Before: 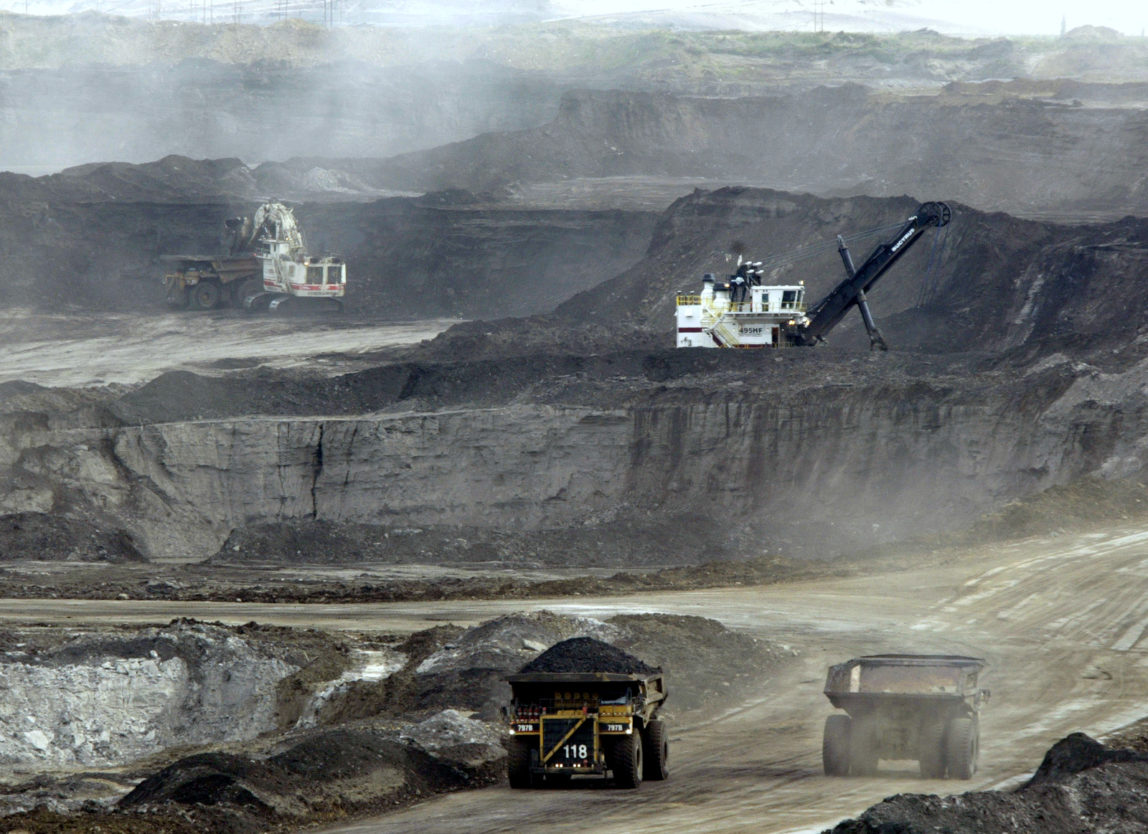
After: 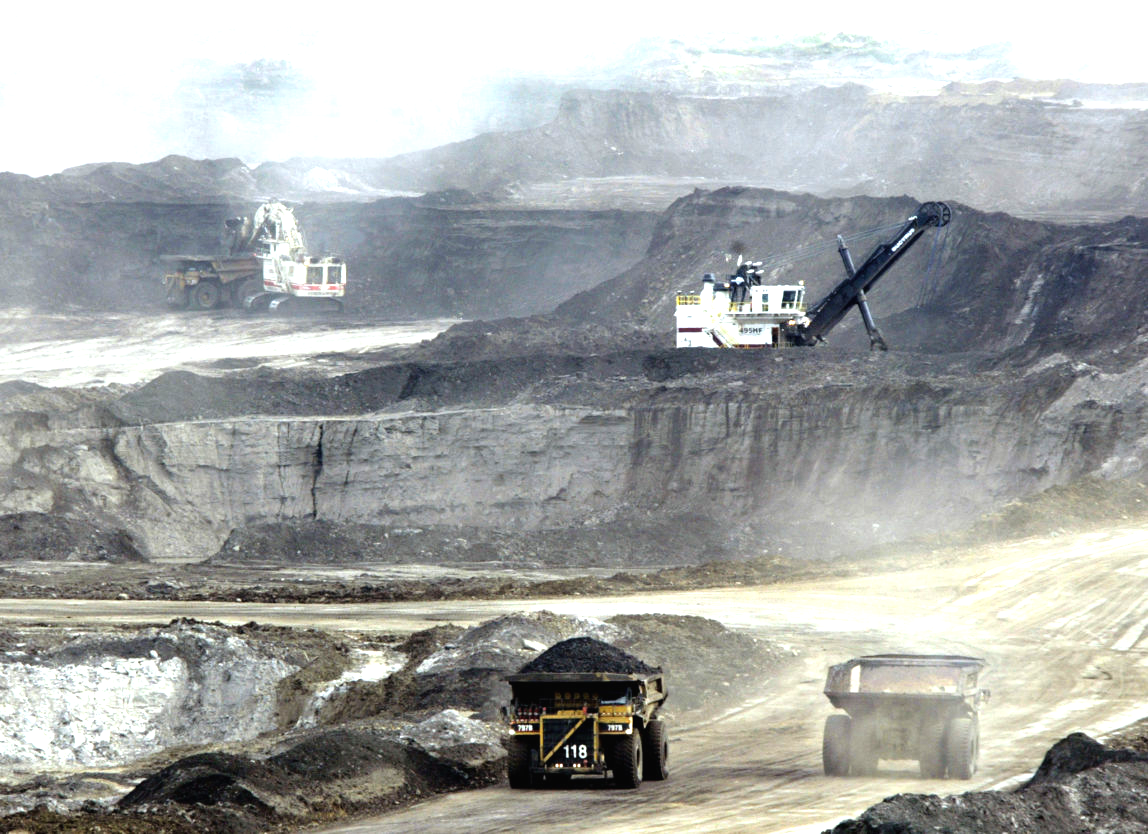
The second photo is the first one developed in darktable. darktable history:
tone equalizer: -8 EV -0.768 EV, -7 EV -0.732 EV, -6 EV -0.631 EV, -5 EV -0.365 EV, -3 EV 0.38 EV, -2 EV 0.6 EV, -1 EV 0.694 EV, +0 EV 0.757 EV
exposure: black level correction -0.002, exposure 0.541 EV, compensate highlight preservation false
